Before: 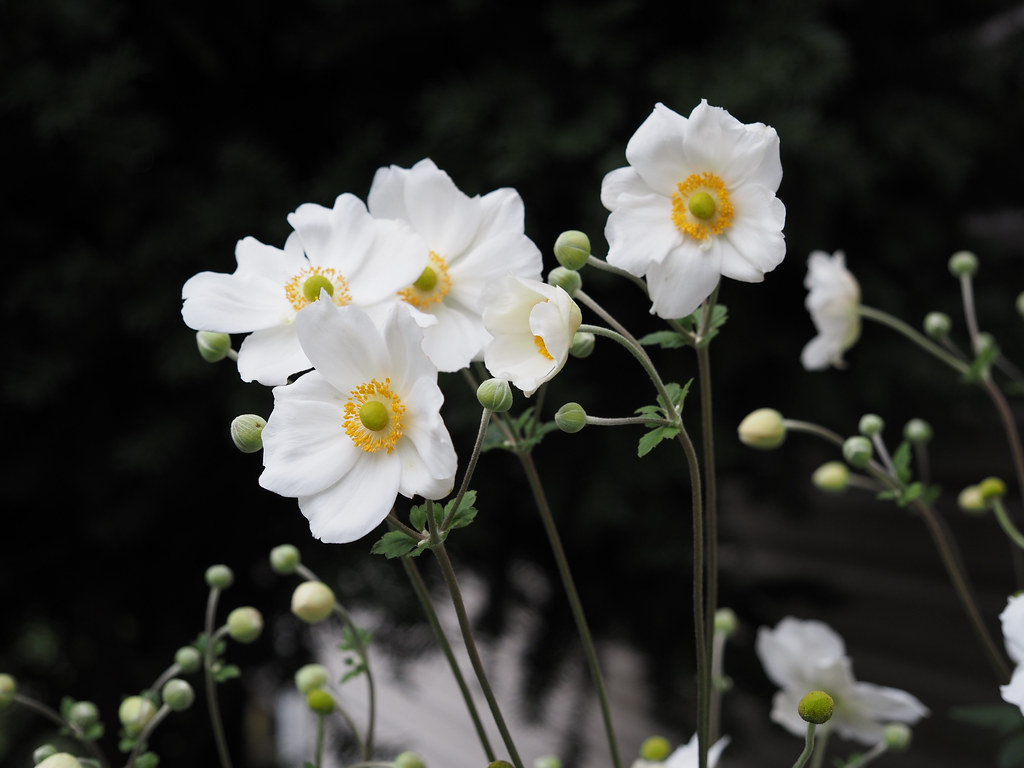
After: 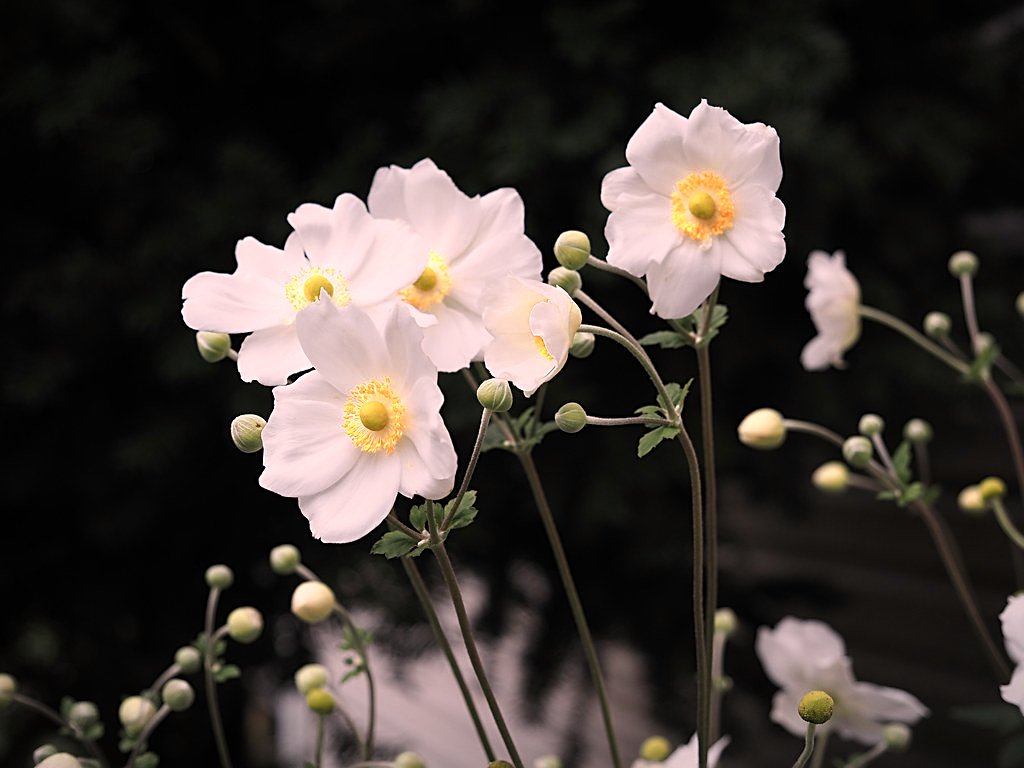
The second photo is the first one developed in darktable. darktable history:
vignetting: fall-off start 97.64%, fall-off radius 99.38%, brightness -0.821, width/height ratio 1.368
color zones: curves: ch0 [(0.018, 0.548) (0.197, 0.654) (0.425, 0.447) (0.605, 0.658) (0.732, 0.579)]; ch1 [(0.105, 0.531) (0.224, 0.531) (0.386, 0.39) (0.618, 0.456) (0.732, 0.456) (0.956, 0.421)]; ch2 [(0.039, 0.583) (0.215, 0.465) (0.399, 0.544) (0.465, 0.548) (0.614, 0.447) (0.724, 0.43) (0.882, 0.623) (0.956, 0.632)]
sharpen: on, module defaults
color correction: highlights a* 14.62, highlights b* 4.69
